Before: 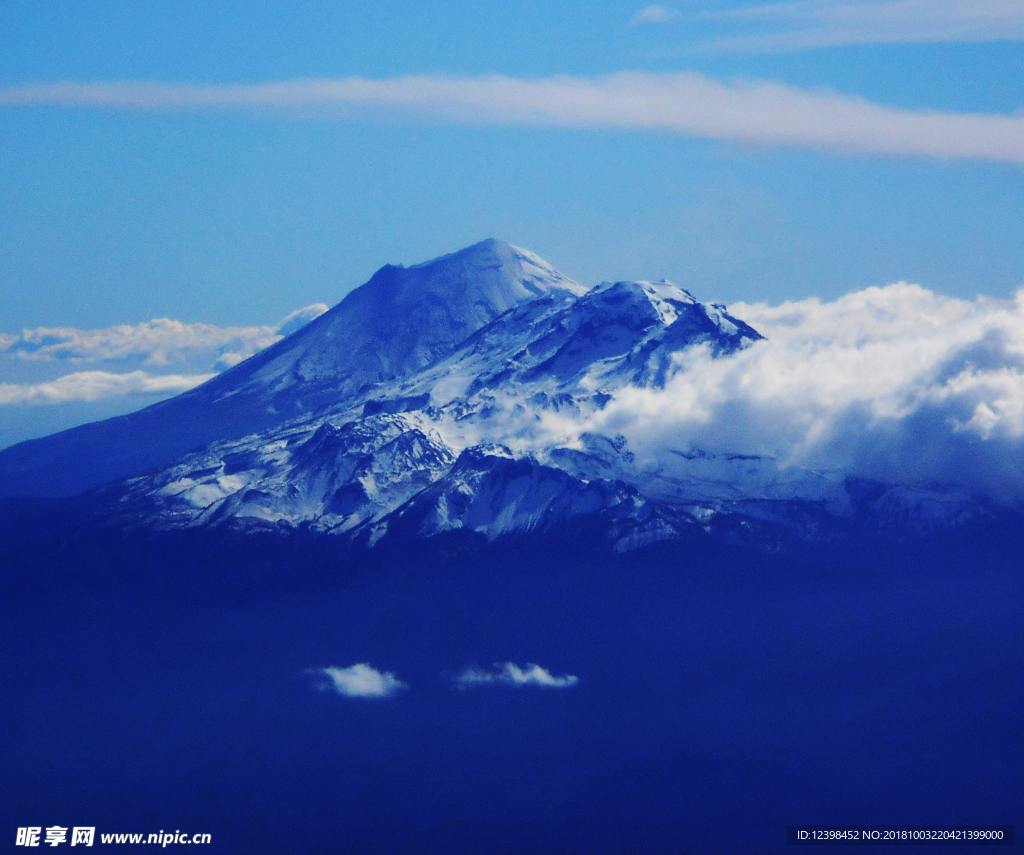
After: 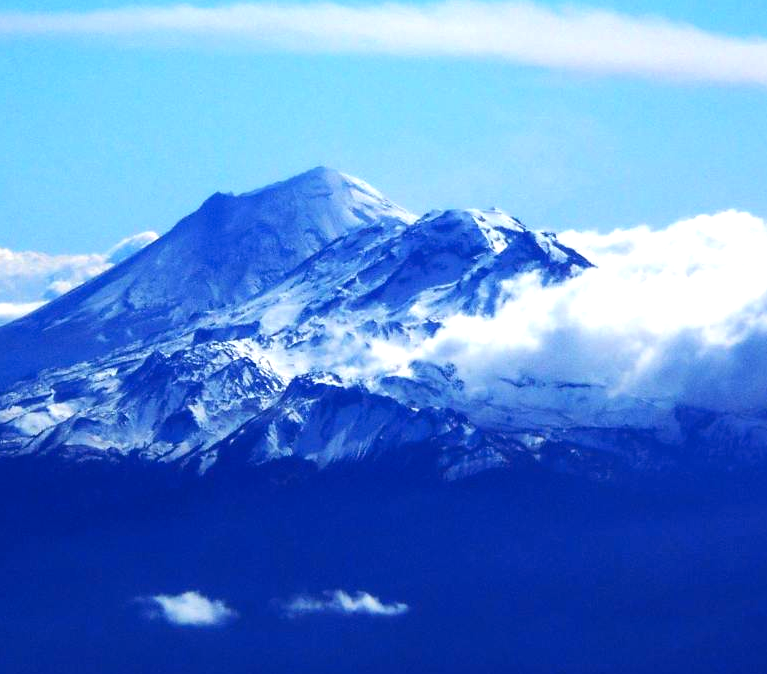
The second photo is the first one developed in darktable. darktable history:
exposure: black level correction -0.001, exposure 0.901 EV, compensate exposure bias true, compensate highlight preservation false
contrast brightness saturation: contrast 0.025, brightness -0.041
crop: left 16.674%, top 8.521%, right 8.388%, bottom 12.585%
